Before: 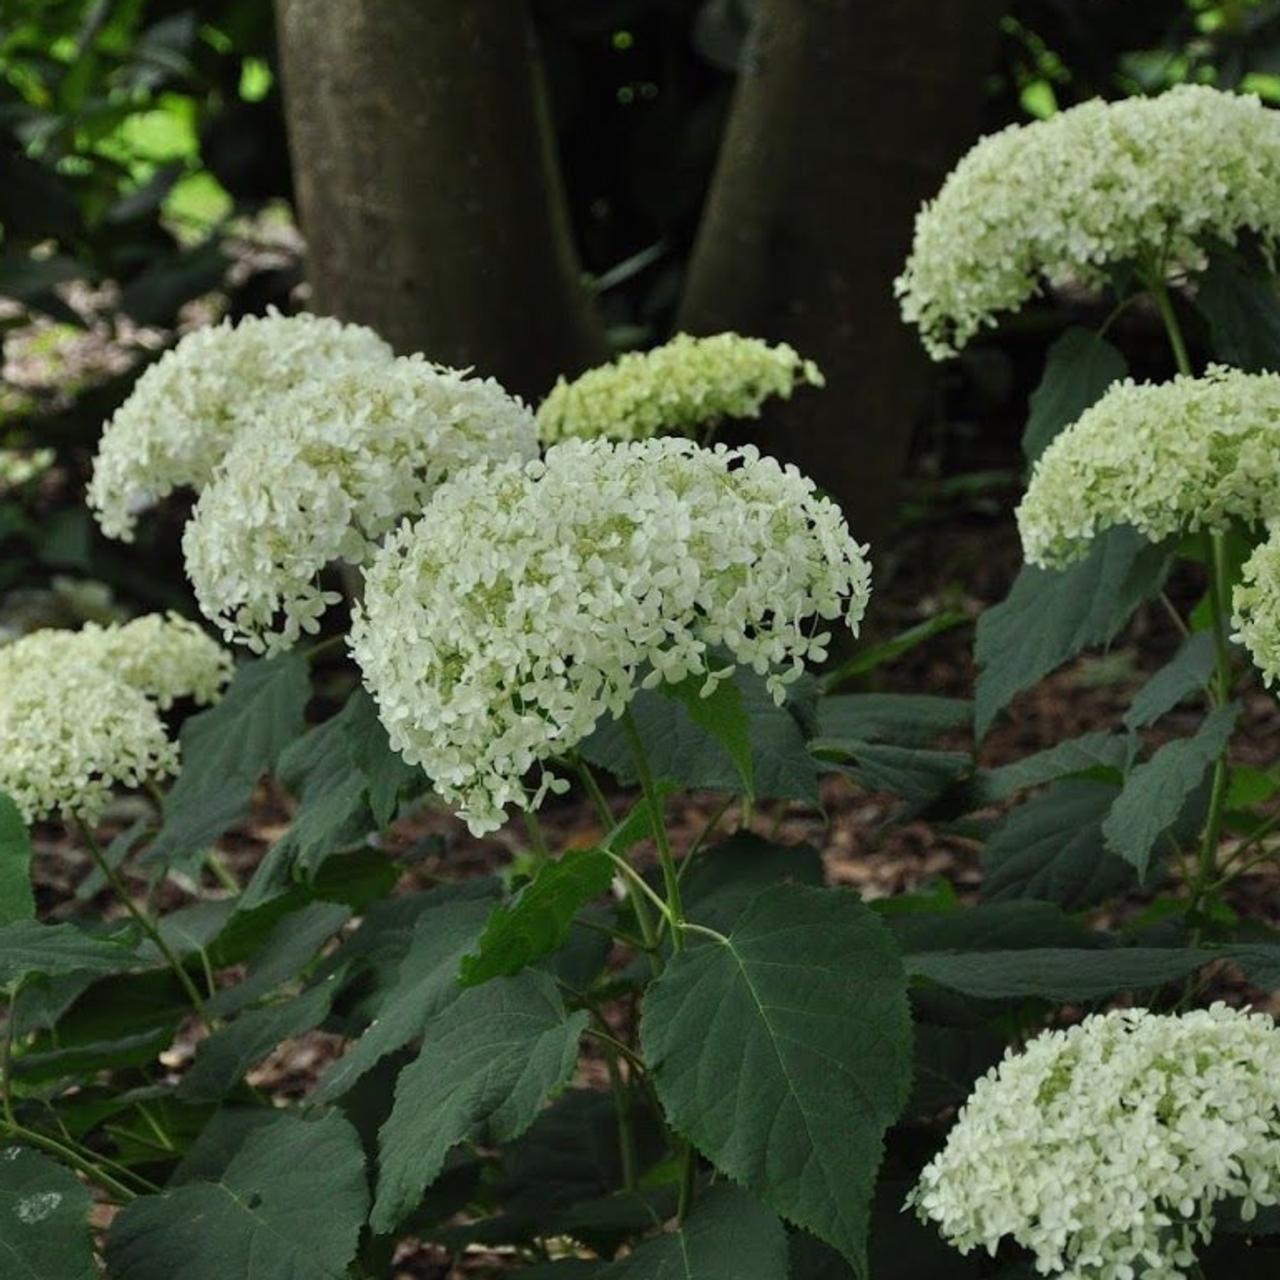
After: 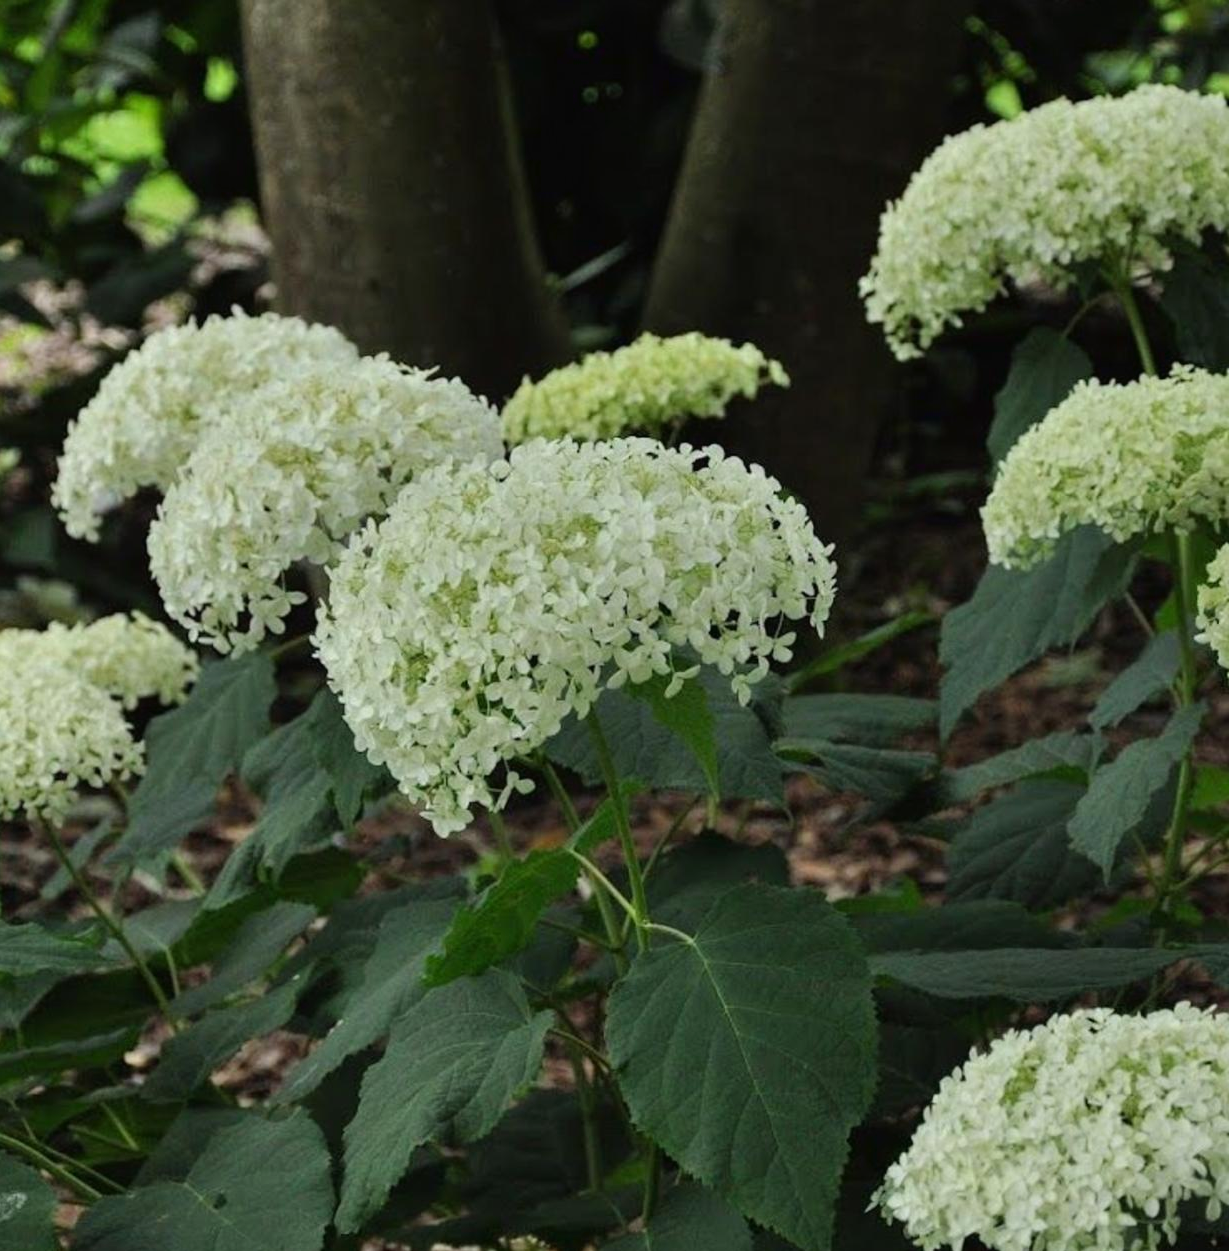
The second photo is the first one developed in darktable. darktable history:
crop and rotate: left 2.741%, right 1.168%, bottom 2.214%
tone curve: curves: ch0 [(0, 0.013) (0.036, 0.035) (0.274, 0.288) (0.504, 0.536) (0.844, 0.84) (1, 0.97)]; ch1 [(0, 0) (0.389, 0.403) (0.462, 0.48) (0.499, 0.5) (0.524, 0.529) (0.567, 0.603) (0.626, 0.651) (0.749, 0.781) (1, 1)]; ch2 [(0, 0) (0.464, 0.478) (0.5, 0.501) (0.533, 0.539) (0.599, 0.6) (0.704, 0.732) (1, 1)], color space Lab, linked channels, preserve colors none
